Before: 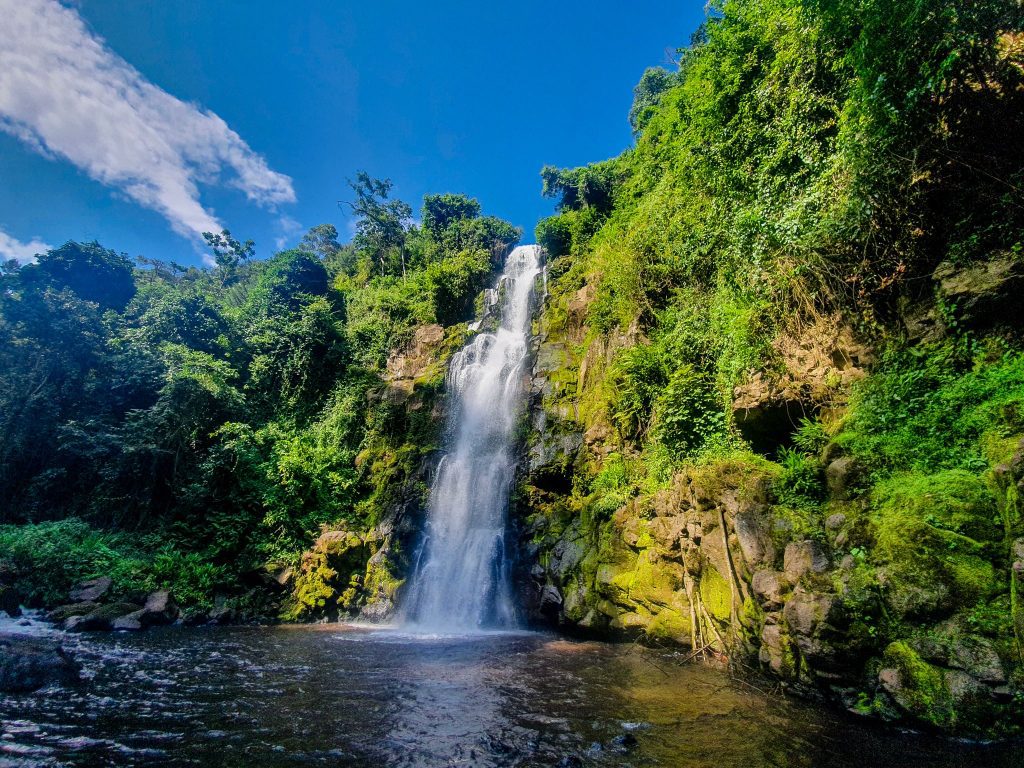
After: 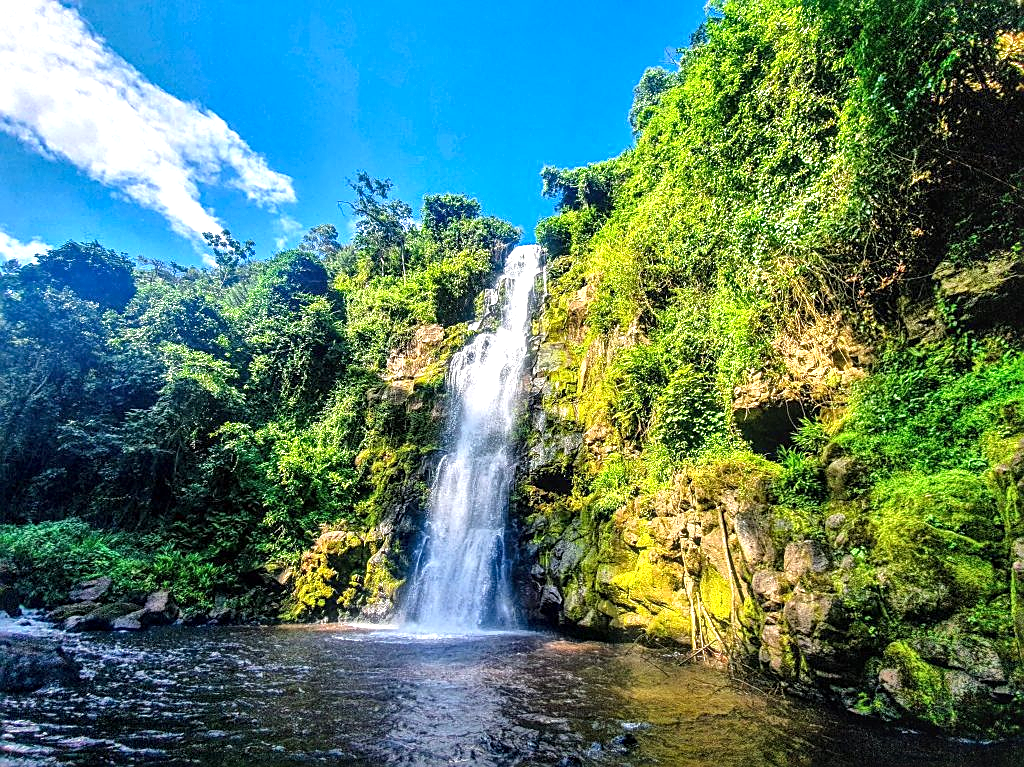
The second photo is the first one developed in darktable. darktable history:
crop: bottom 0.071%
local contrast: on, module defaults
white balance: red 1, blue 1
exposure: exposure 1.2 EV, compensate highlight preservation false
tone equalizer: -8 EV -1.84 EV, -7 EV -1.16 EV, -6 EV -1.62 EV, smoothing diameter 25%, edges refinement/feathering 10, preserve details guided filter
sharpen: on, module defaults
graduated density: rotation -180°, offset 27.42
